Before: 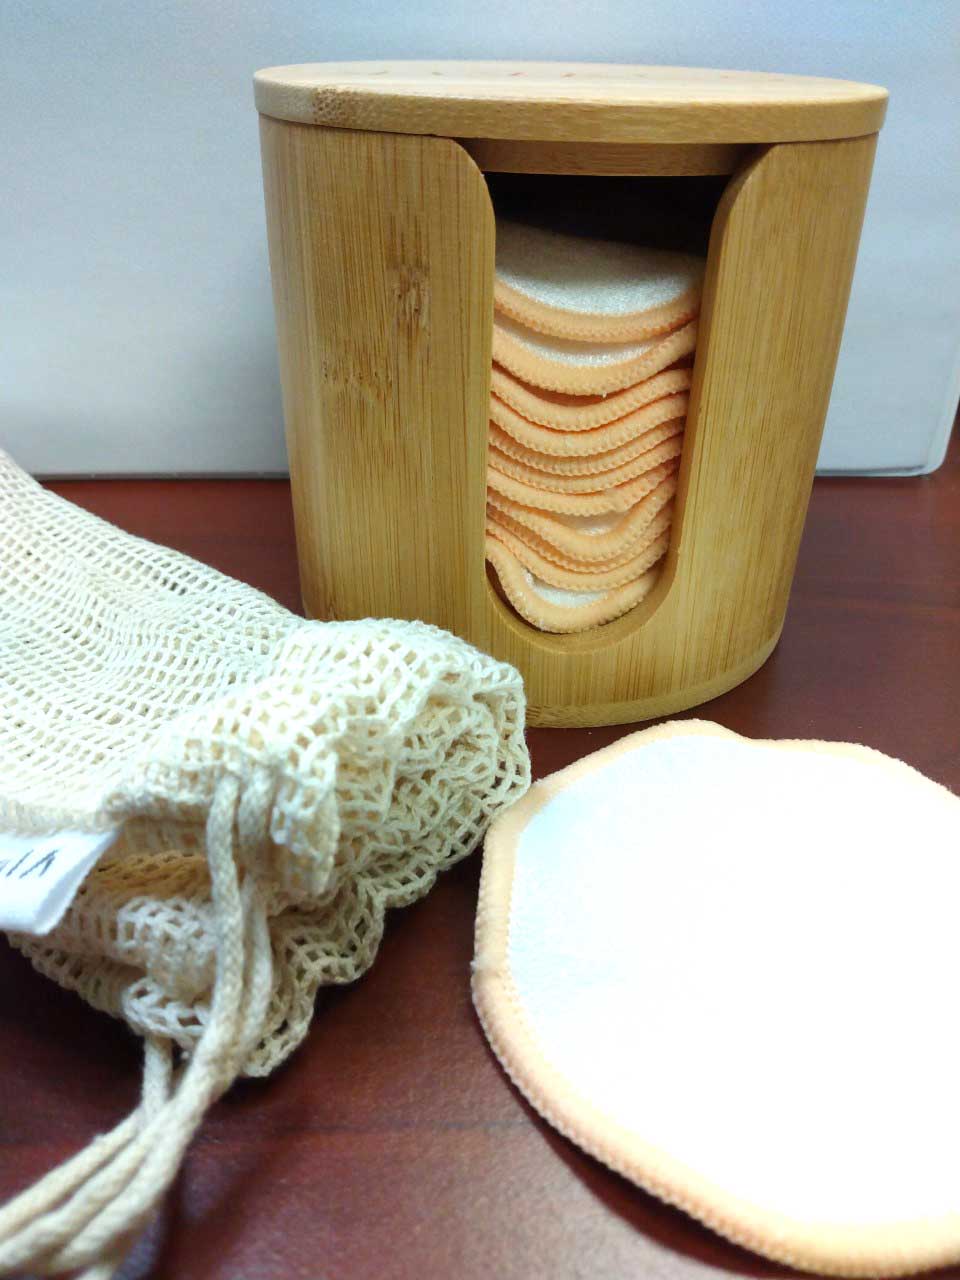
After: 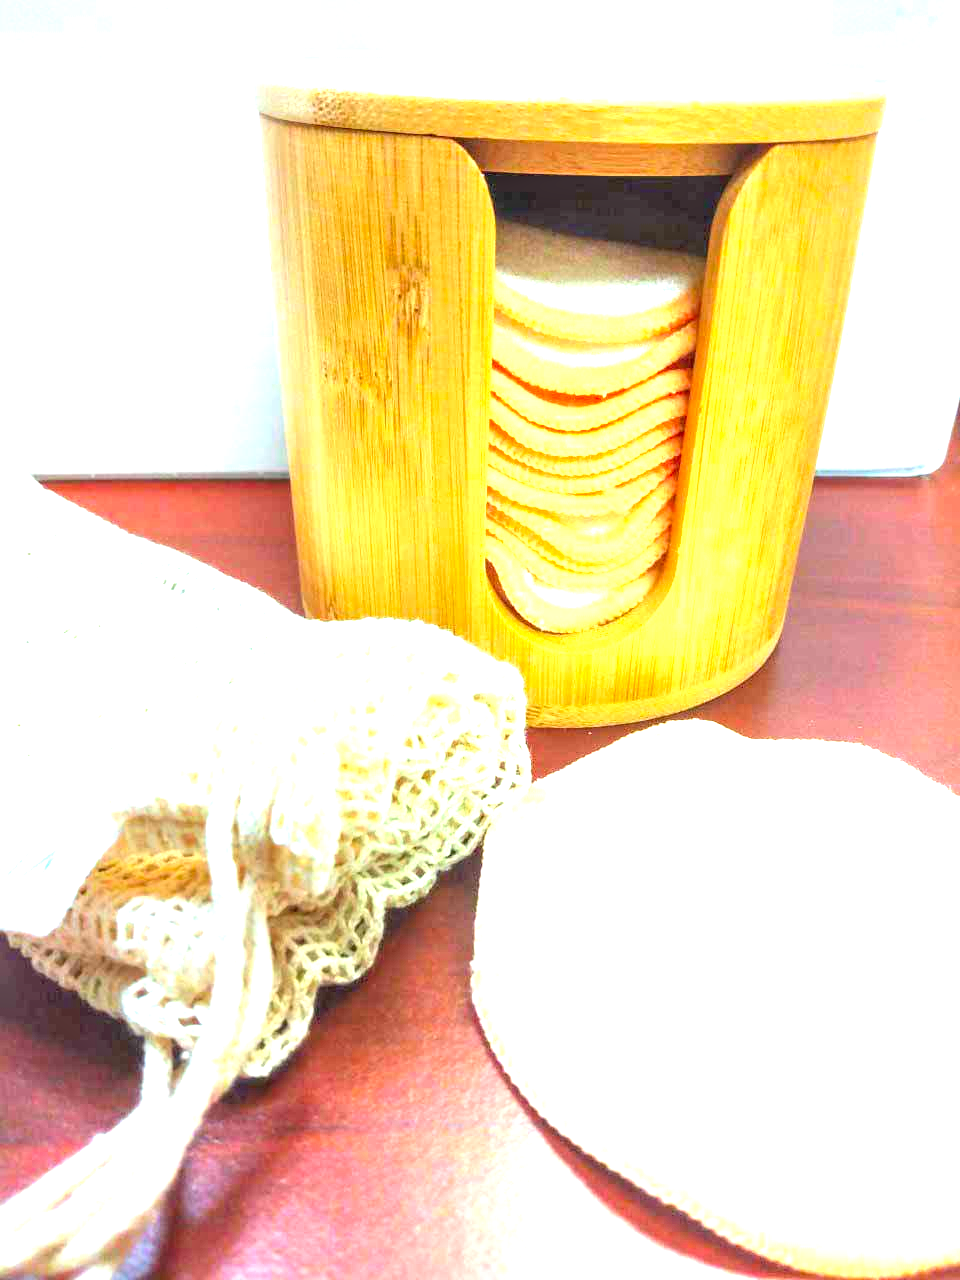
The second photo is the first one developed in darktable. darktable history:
local contrast: highlights 63%, detail 143%, midtone range 0.434
exposure: exposure 1.994 EV, compensate highlight preservation false
contrast brightness saturation: contrast 0.069, brightness 0.171, saturation 0.414
